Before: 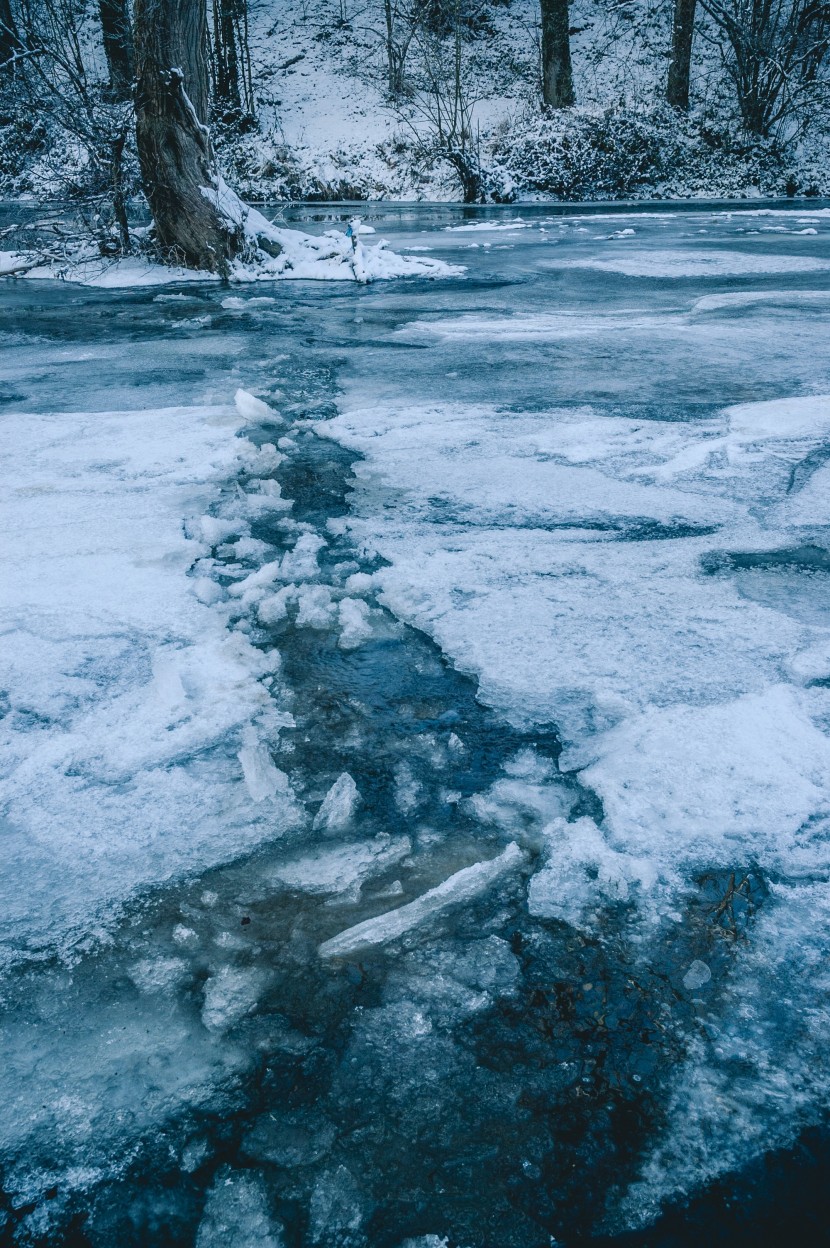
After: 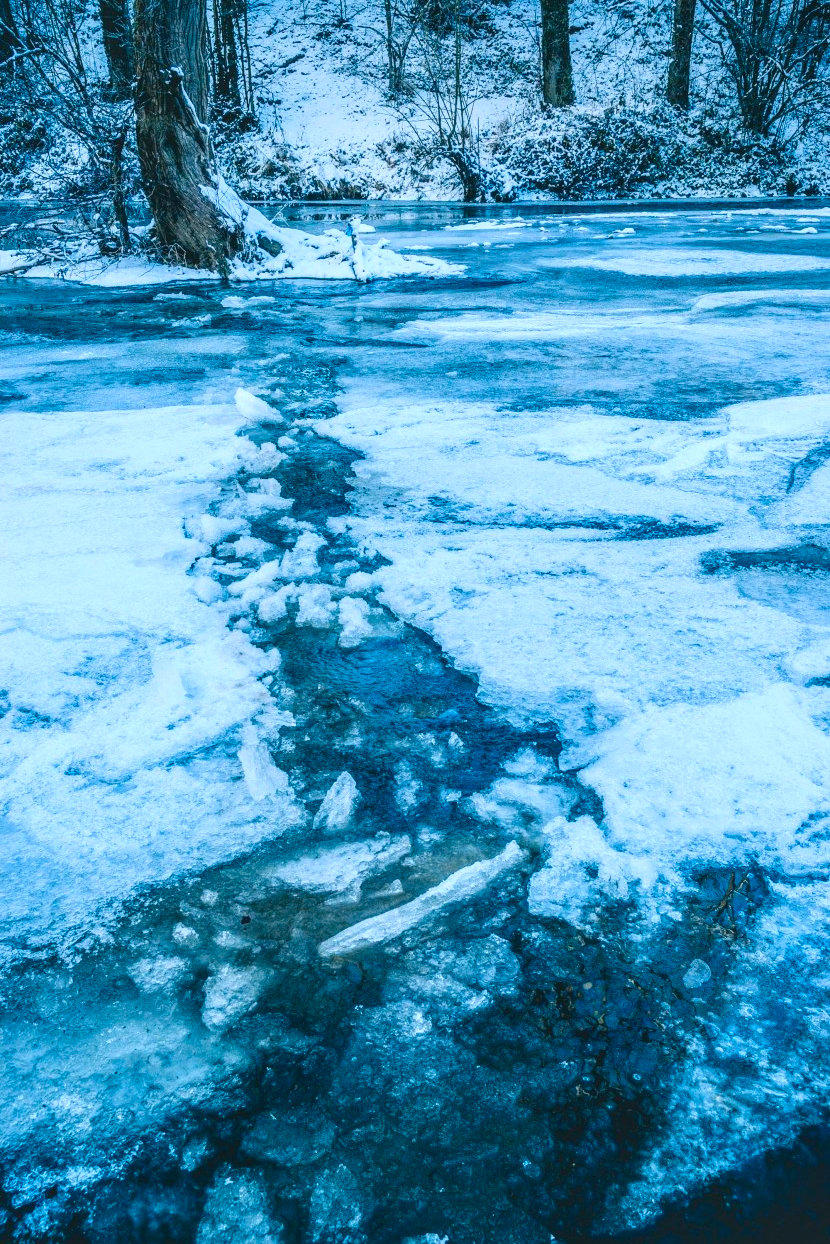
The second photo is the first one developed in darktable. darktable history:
local contrast: on, module defaults
contrast brightness saturation: contrast 0.204, brightness 0.192, saturation 0.783
crop: top 0.11%, bottom 0.198%
